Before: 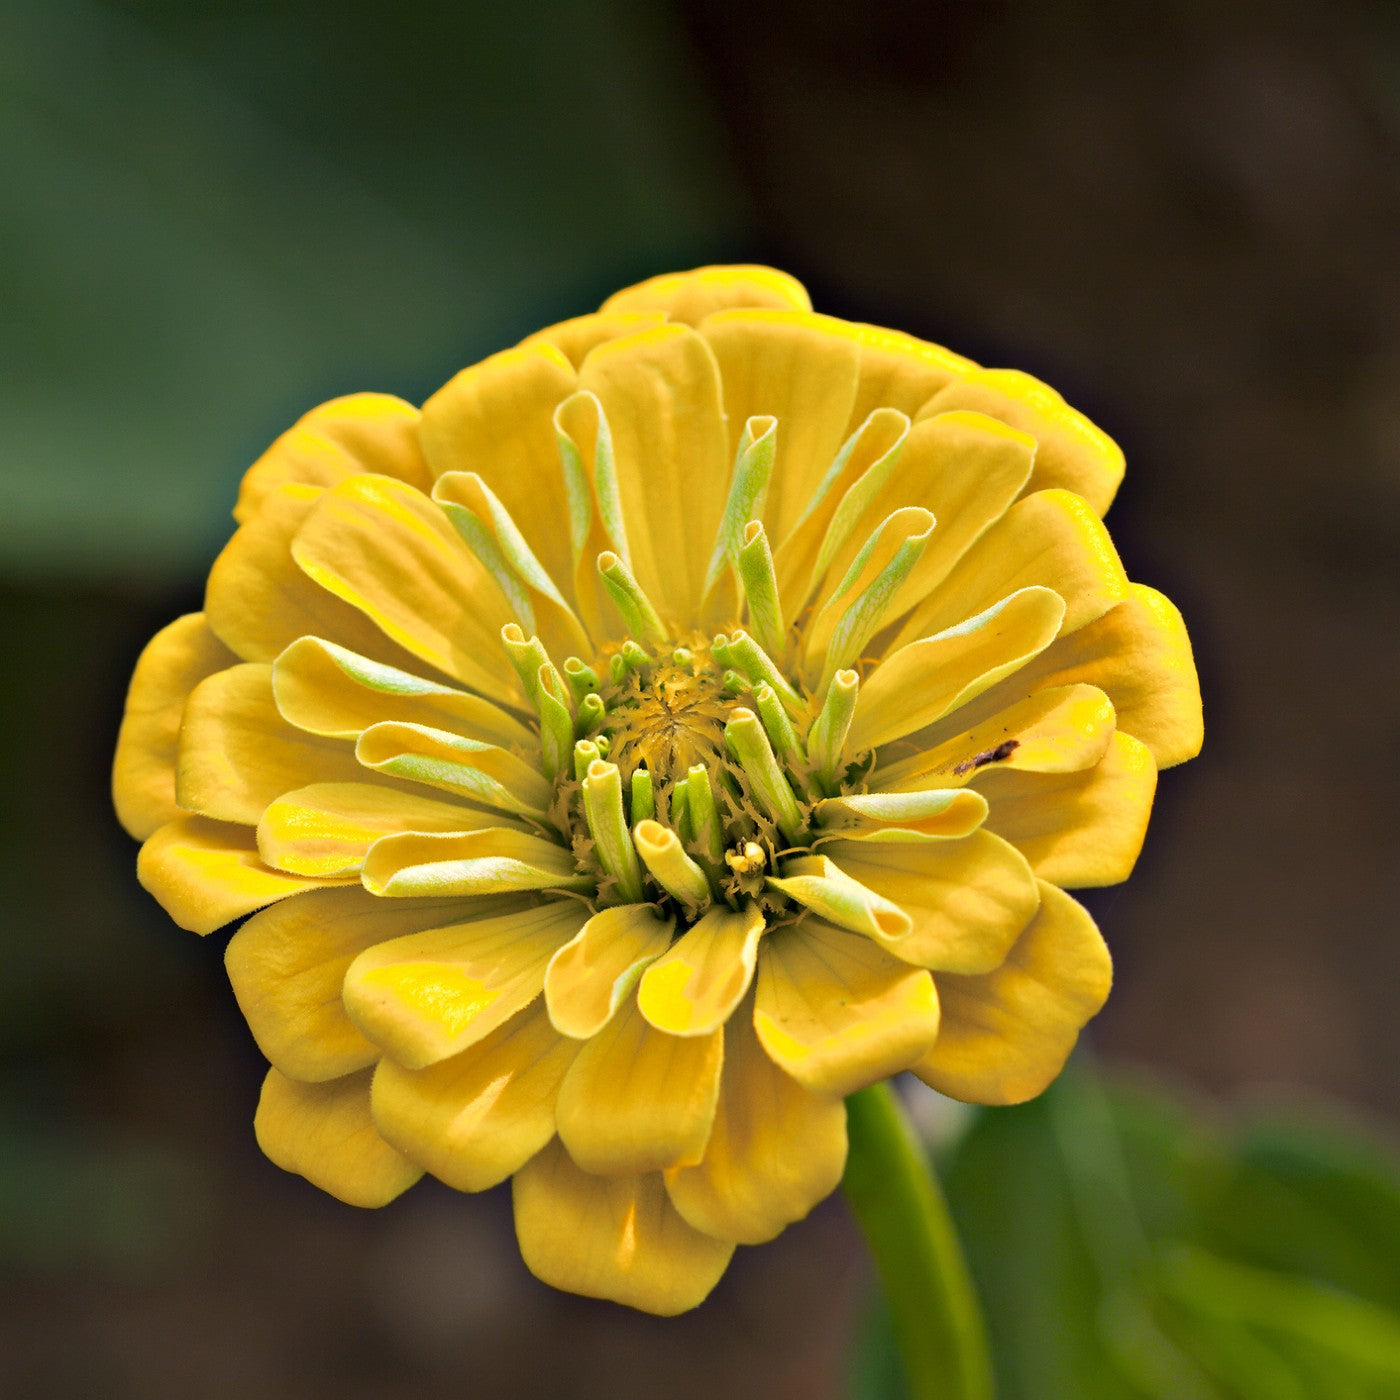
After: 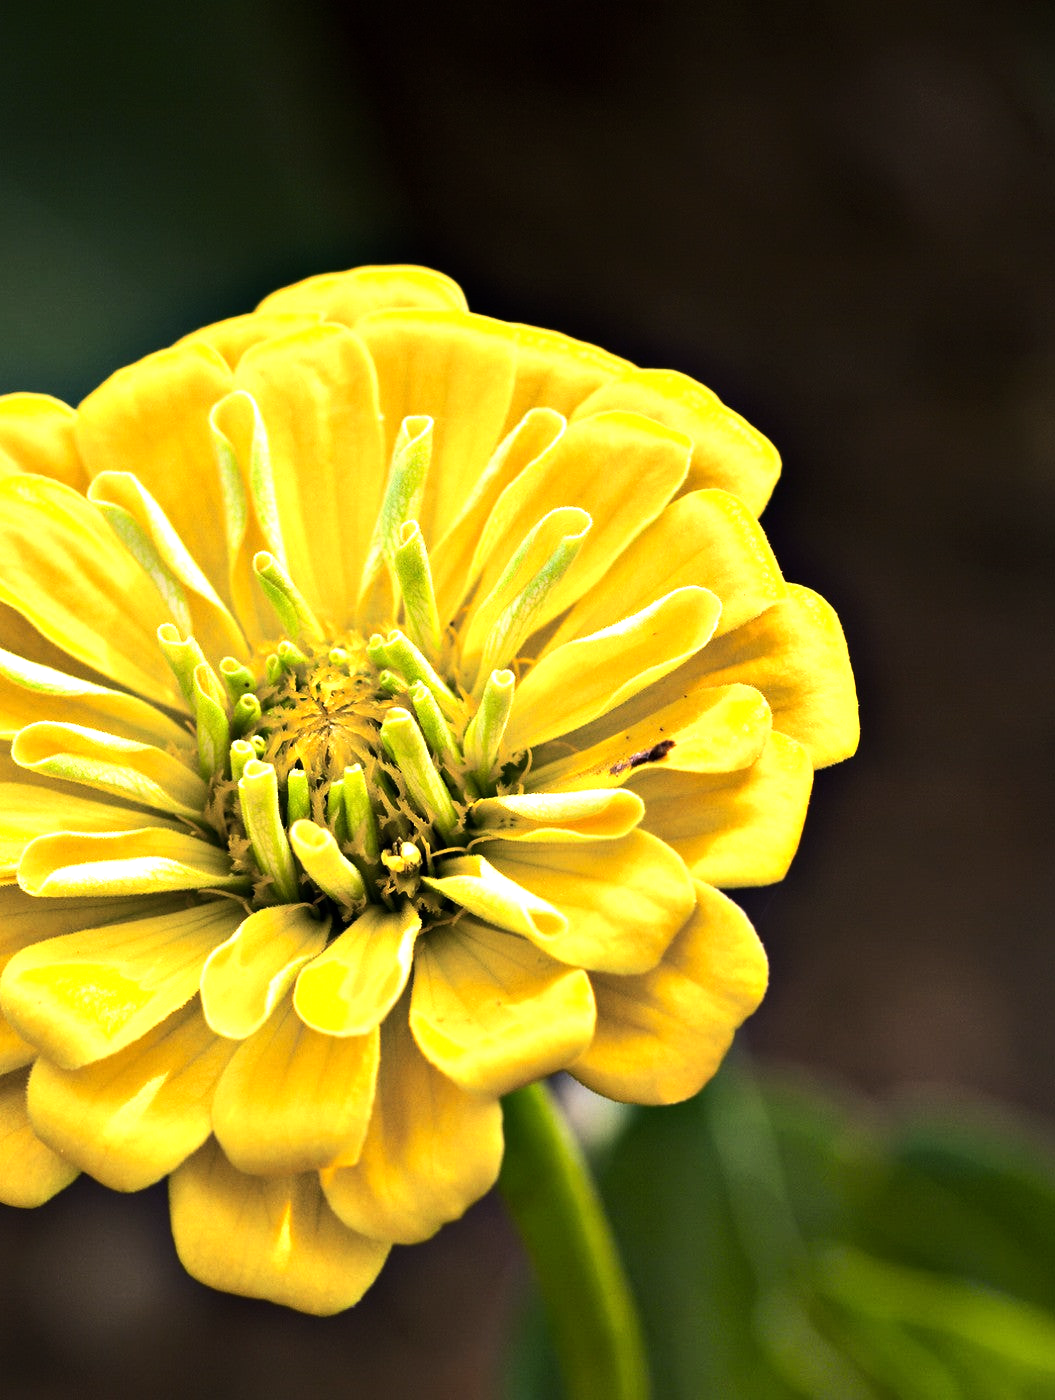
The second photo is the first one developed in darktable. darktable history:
vignetting: fall-off start 116.67%, fall-off radius 59.26%, brightness -0.31, saturation -0.056
crop and rotate: left 24.6%
tone equalizer: -8 EV -1.08 EV, -7 EV -1.01 EV, -6 EV -0.867 EV, -5 EV -0.578 EV, -3 EV 0.578 EV, -2 EV 0.867 EV, -1 EV 1.01 EV, +0 EV 1.08 EV, edges refinement/feathering 500, mask exposure compensation -1.57 EV, preserve details no
